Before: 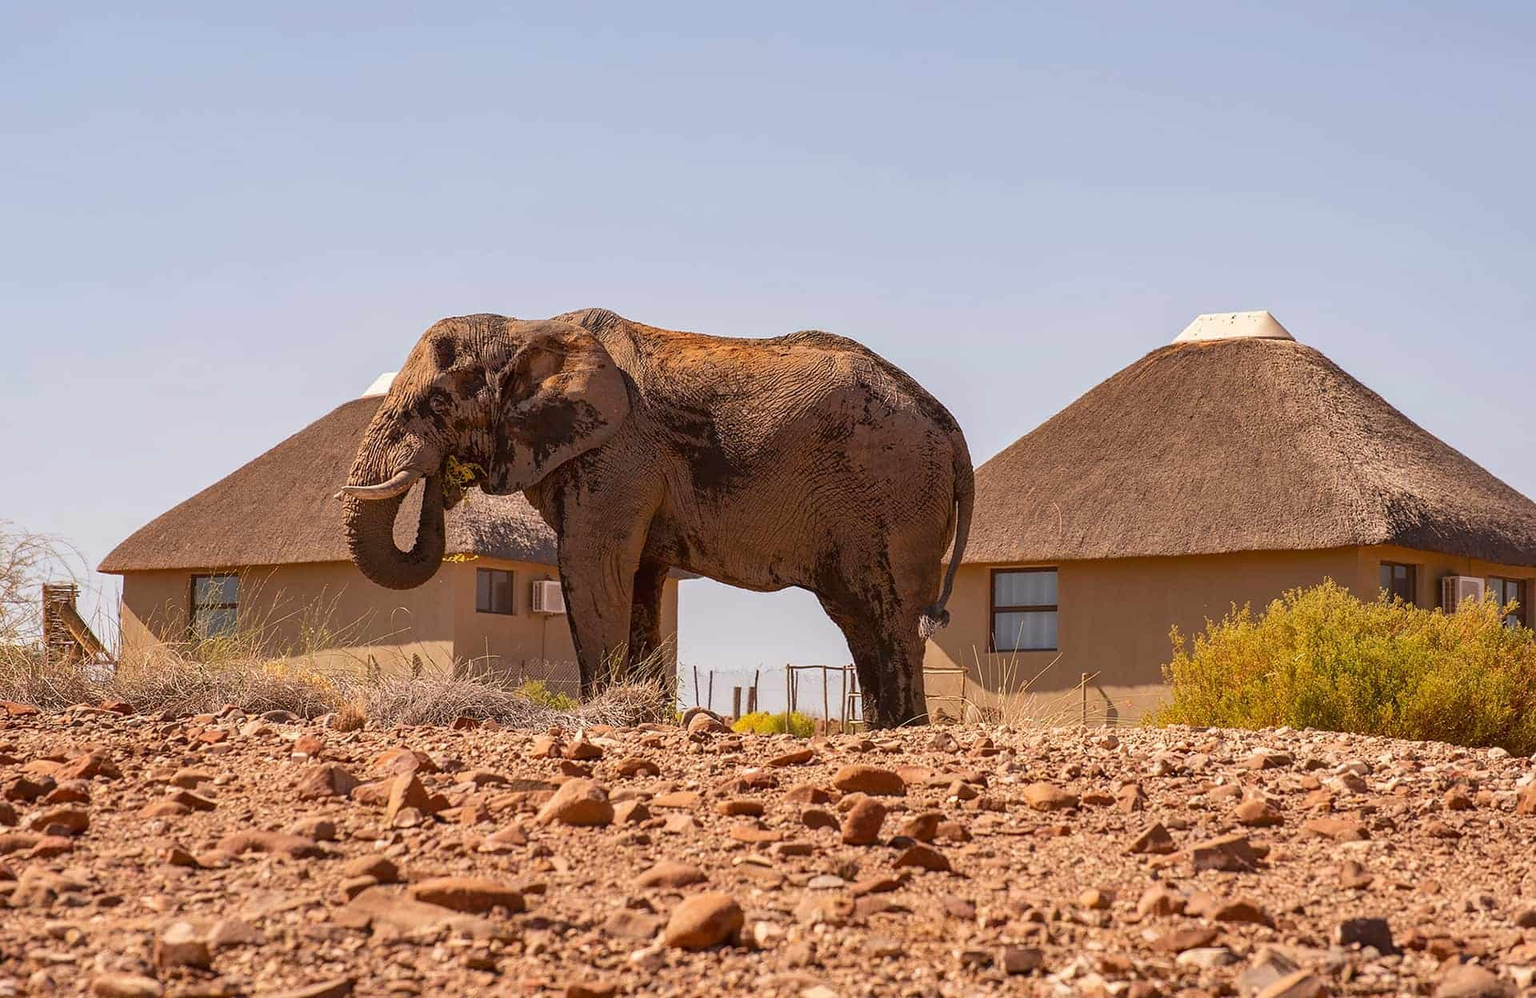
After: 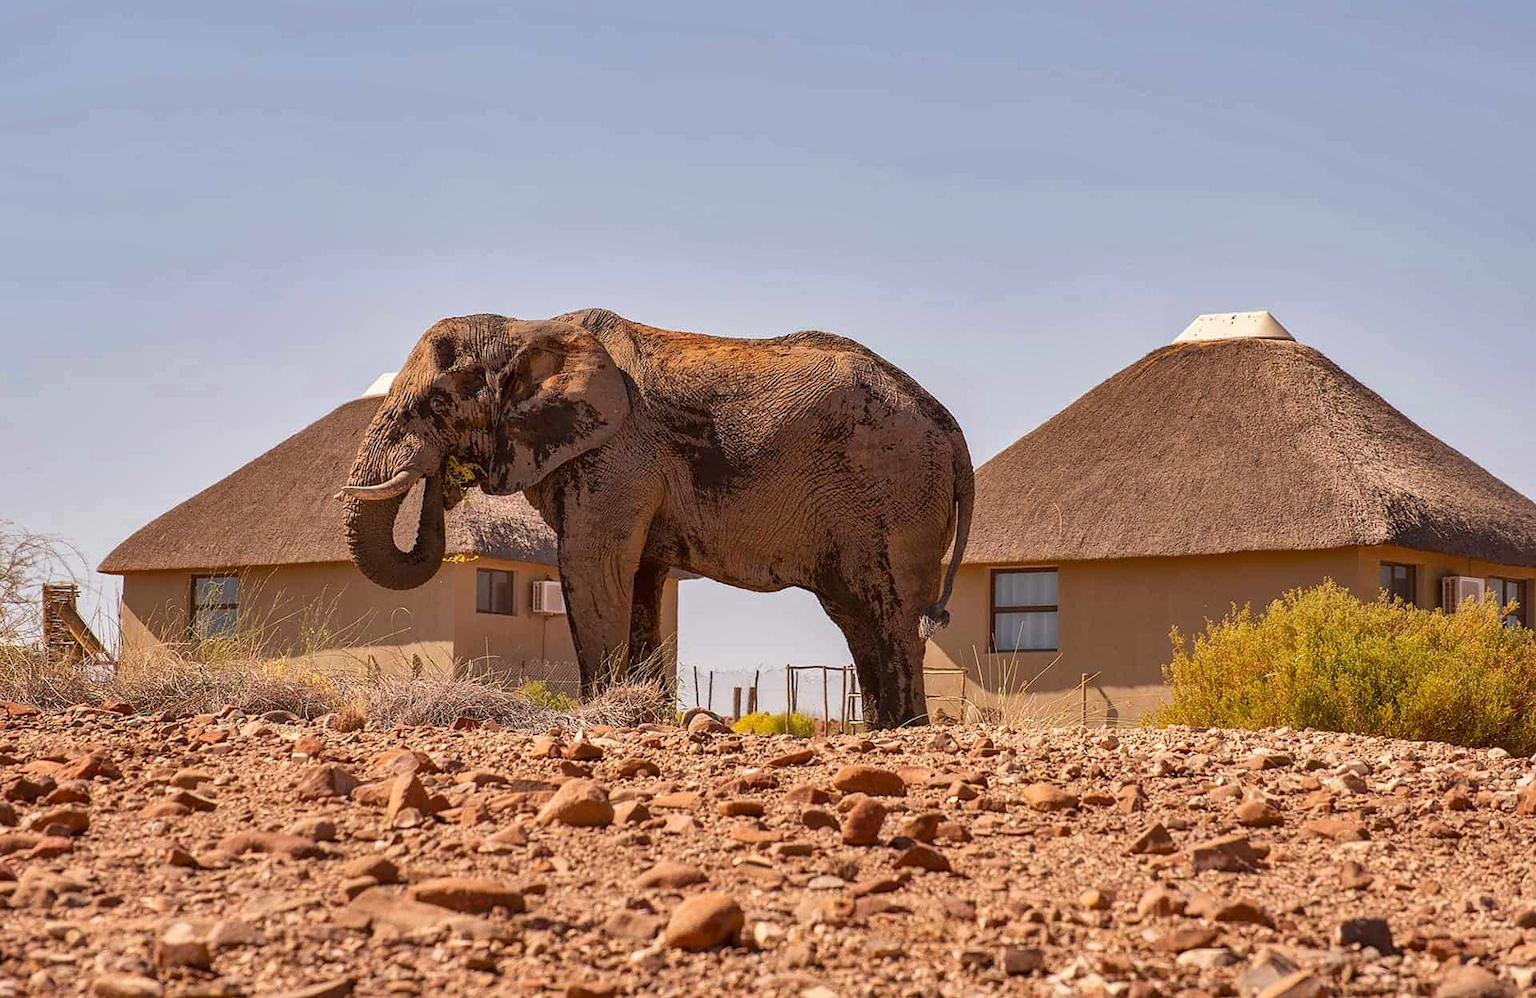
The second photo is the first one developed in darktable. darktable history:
local contrast: mode bilateral grid, contrast 11, coarseness 25, detail 115%, midtone range 0.2
shadows and highlights: low approximation 0.01, soften with gaussian
